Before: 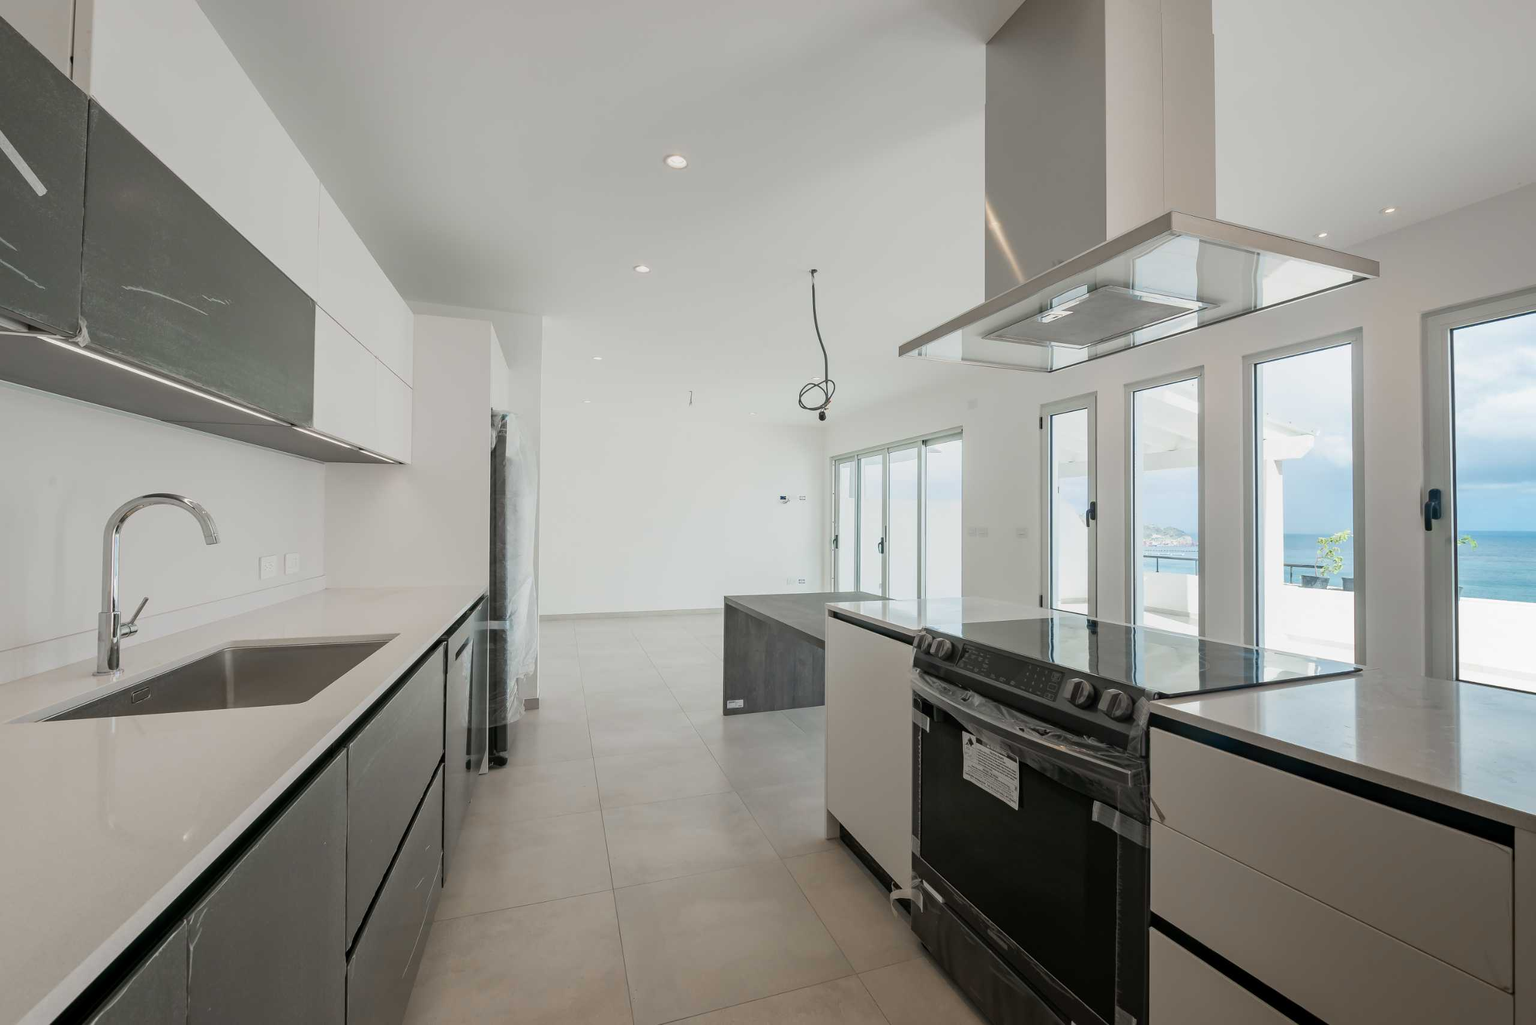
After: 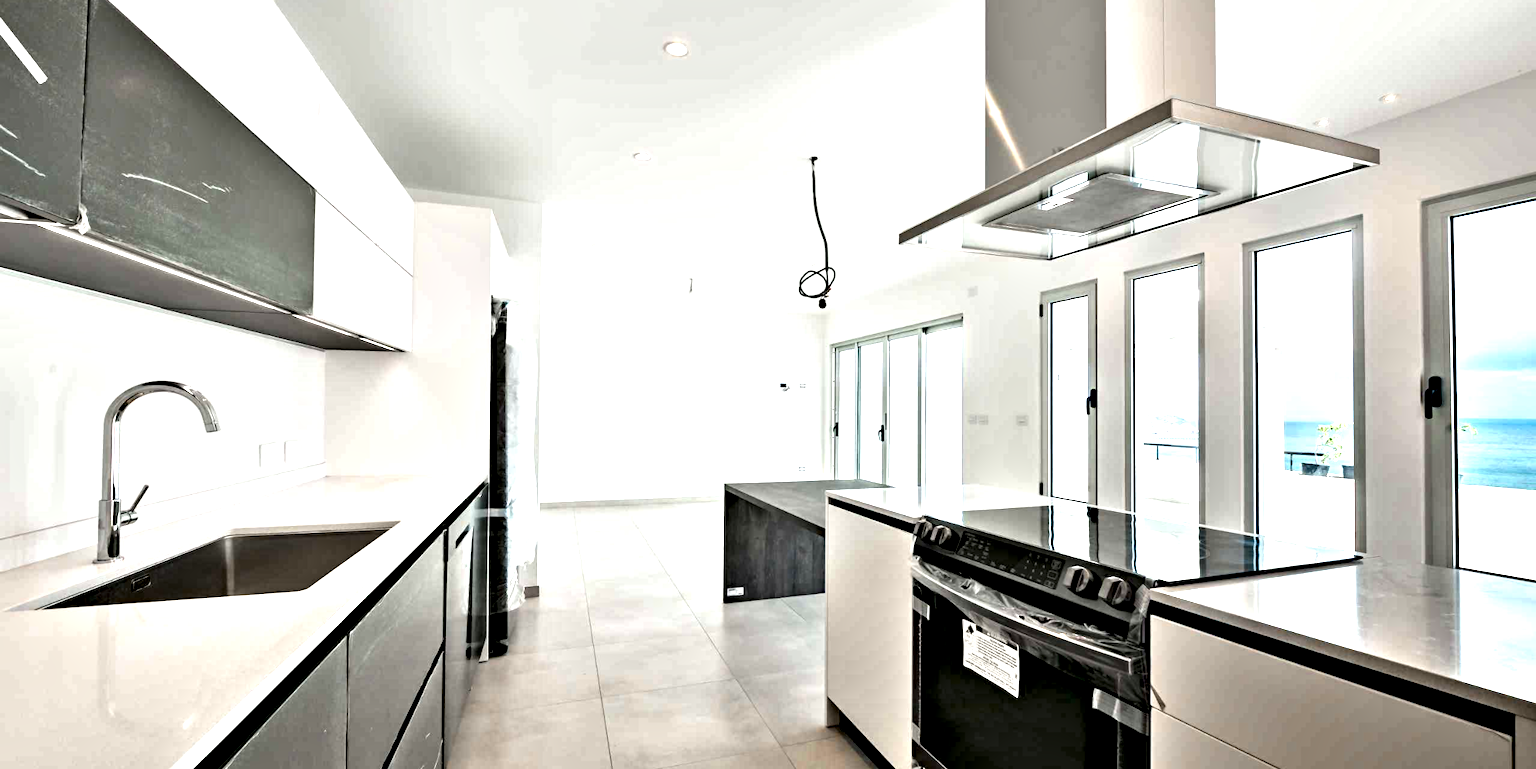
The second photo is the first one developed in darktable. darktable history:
exposure: black level correction 0, exposure 1 EV, compensate highlight preservation false
crop: top 11.012%, bottom 13.916%
contrast equalizer: octaves 7, y [[0.48, 0.654, 0.731, 0.706, 0.772, 0.382], [0.55 ×6], [0 ×6], [0 ×6], [0 ×6]]
